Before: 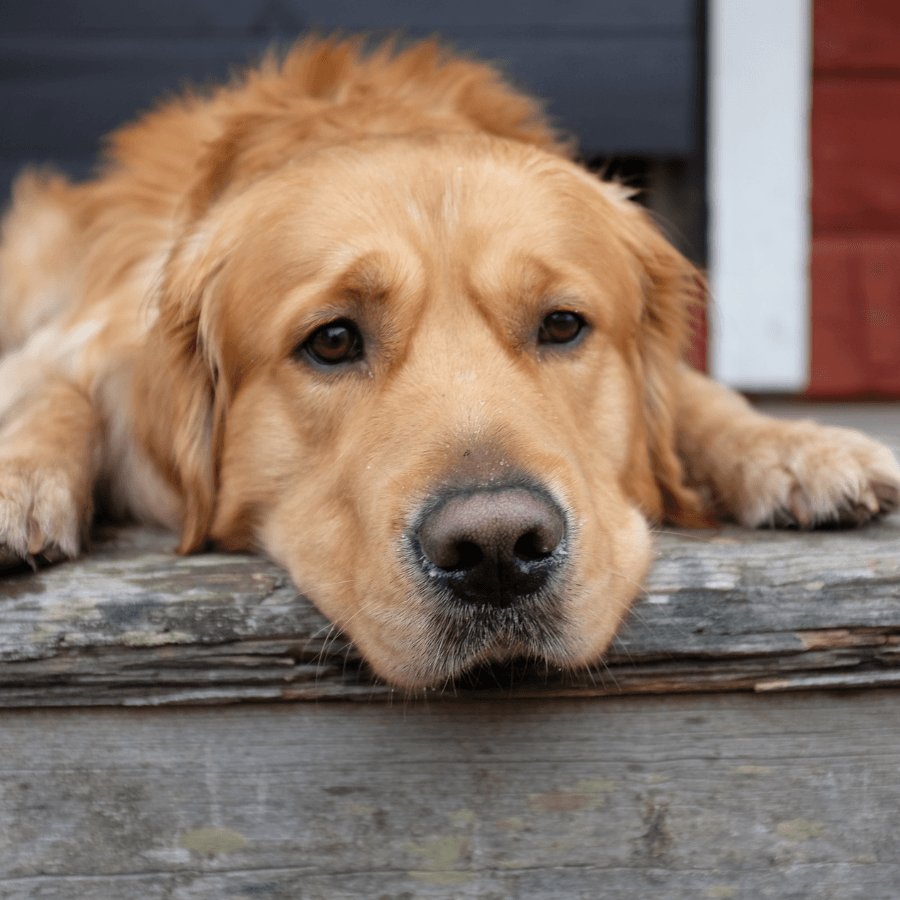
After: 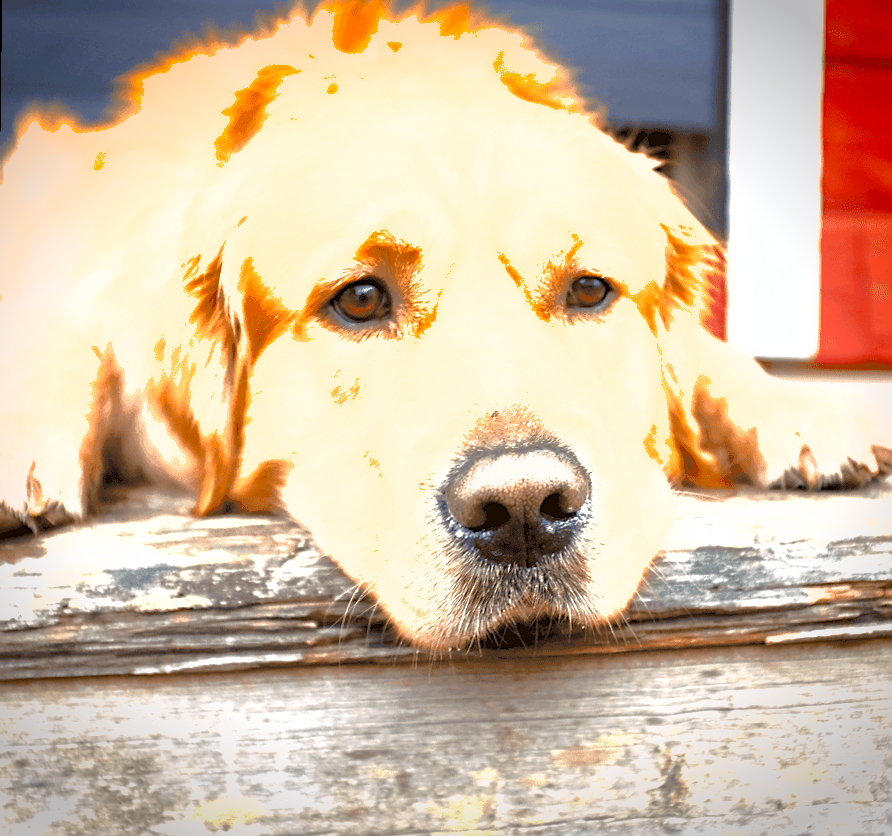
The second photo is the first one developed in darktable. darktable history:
exposure: exposure 2.25 EV, compensate highlight preservation false
sharpen: radius 1.864, amount 0.398, threshold 1.271
shadows and highlights: on, module defaults
rotate and perspective: rotation 0.679°, lens shift (horizontal) 0.136, crop left 0.009, crop right 0.991, crop top 0.078, crop bottom 0.95
color balance rgb: shadows lift › chroma 1%, shadows lift › hue 240.84°, highlights gain › chroma 2%, highlights gain › hue 73.2°, global offset › luminance -0.5%, perceptual saturation grading › global saturation 20%, perceptual saturation grading › highlights -25%, perceptual saturation grading › shadows 50%, global vibrance 25.26%
vignetting: fall-off start 88.53%, fall-off radius 44.2%, saturation 0.376, width/height ratio 1.161
